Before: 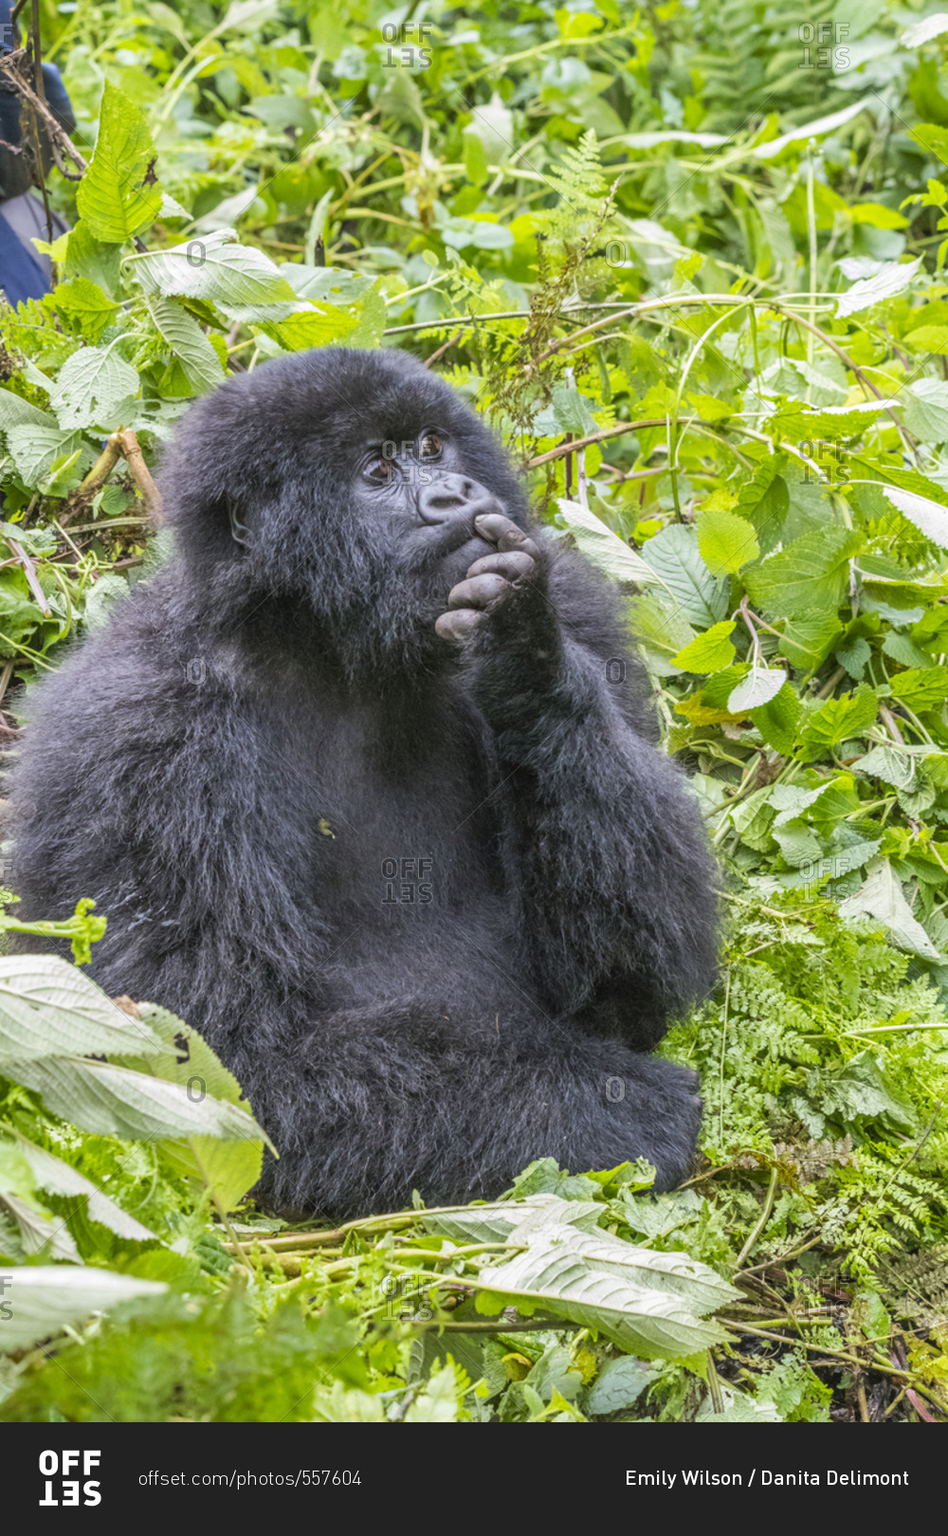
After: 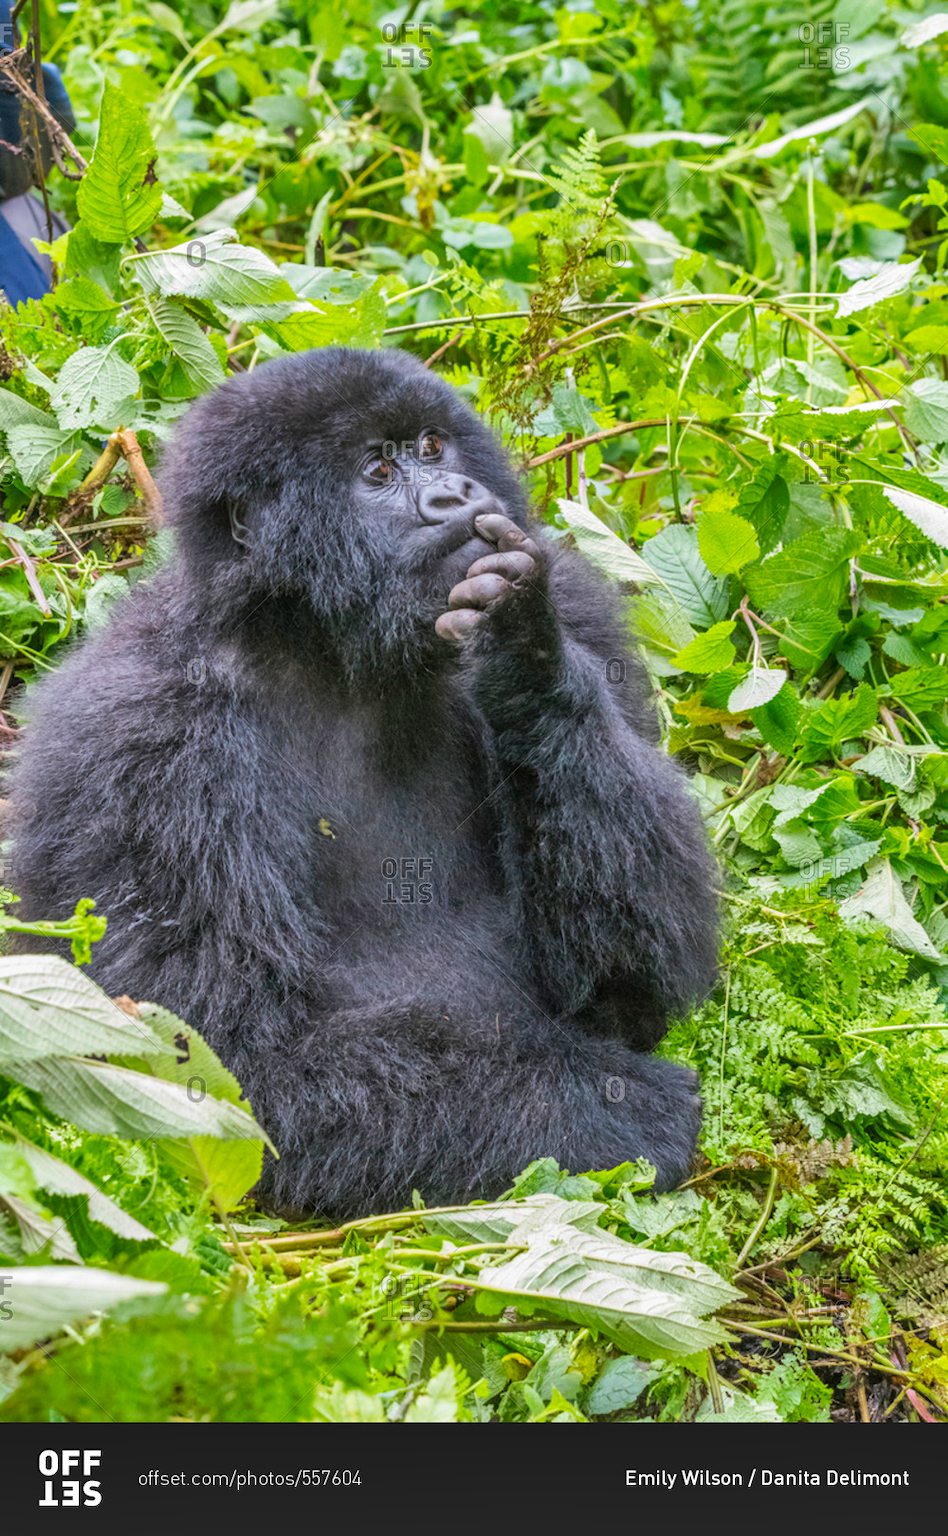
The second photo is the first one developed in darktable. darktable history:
shadows and highlights: low approximation 0.01, soften with gaussian
contrast brightness saturation: saturation 0.18
